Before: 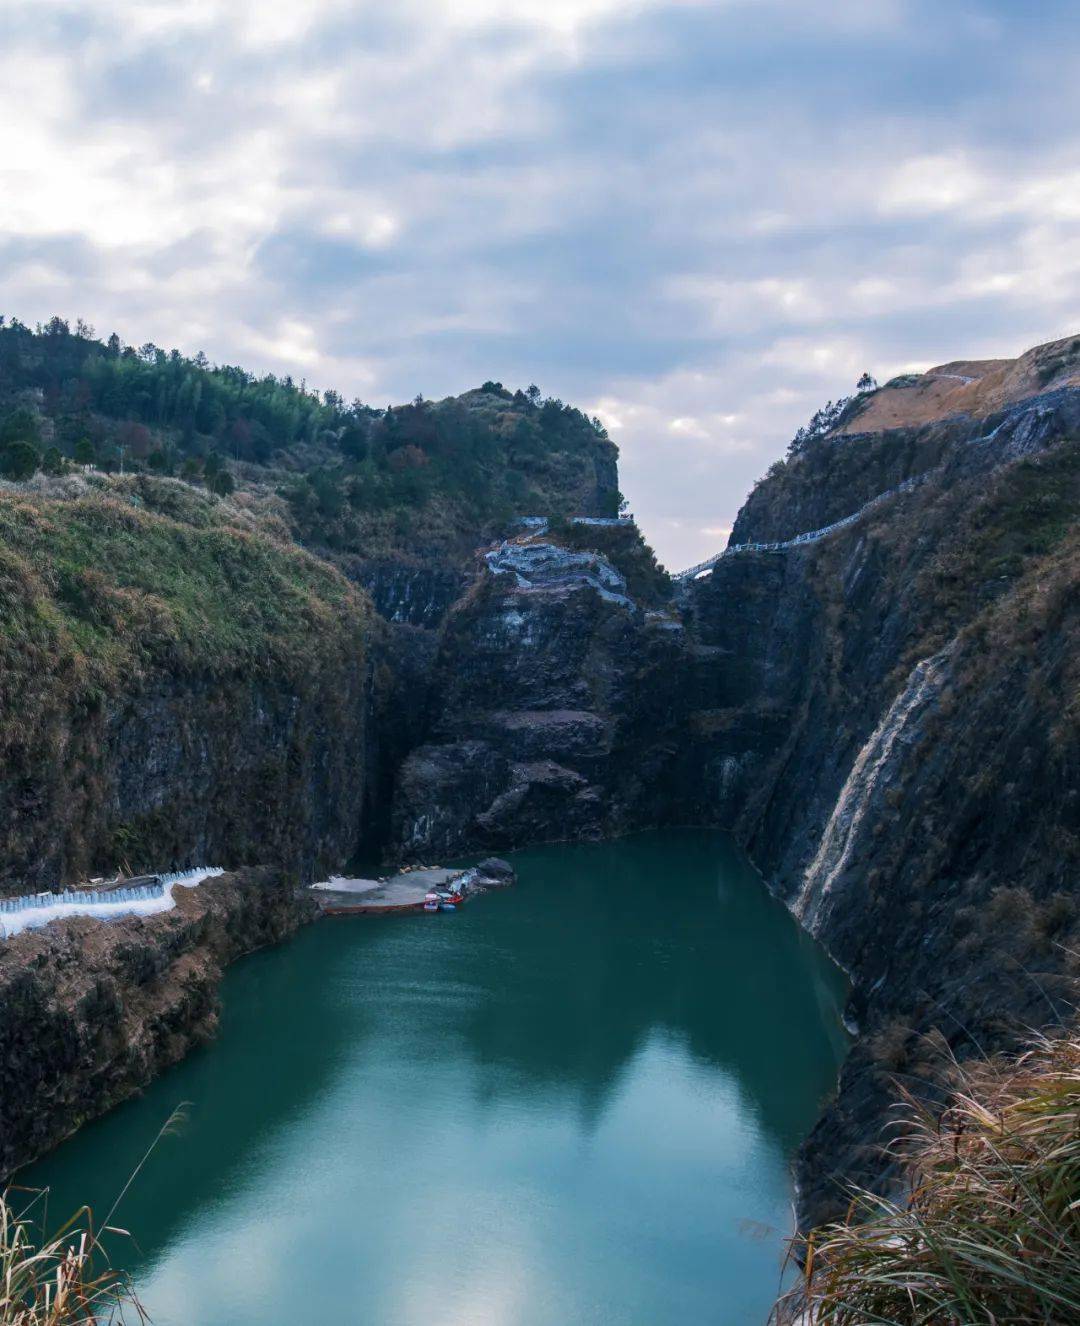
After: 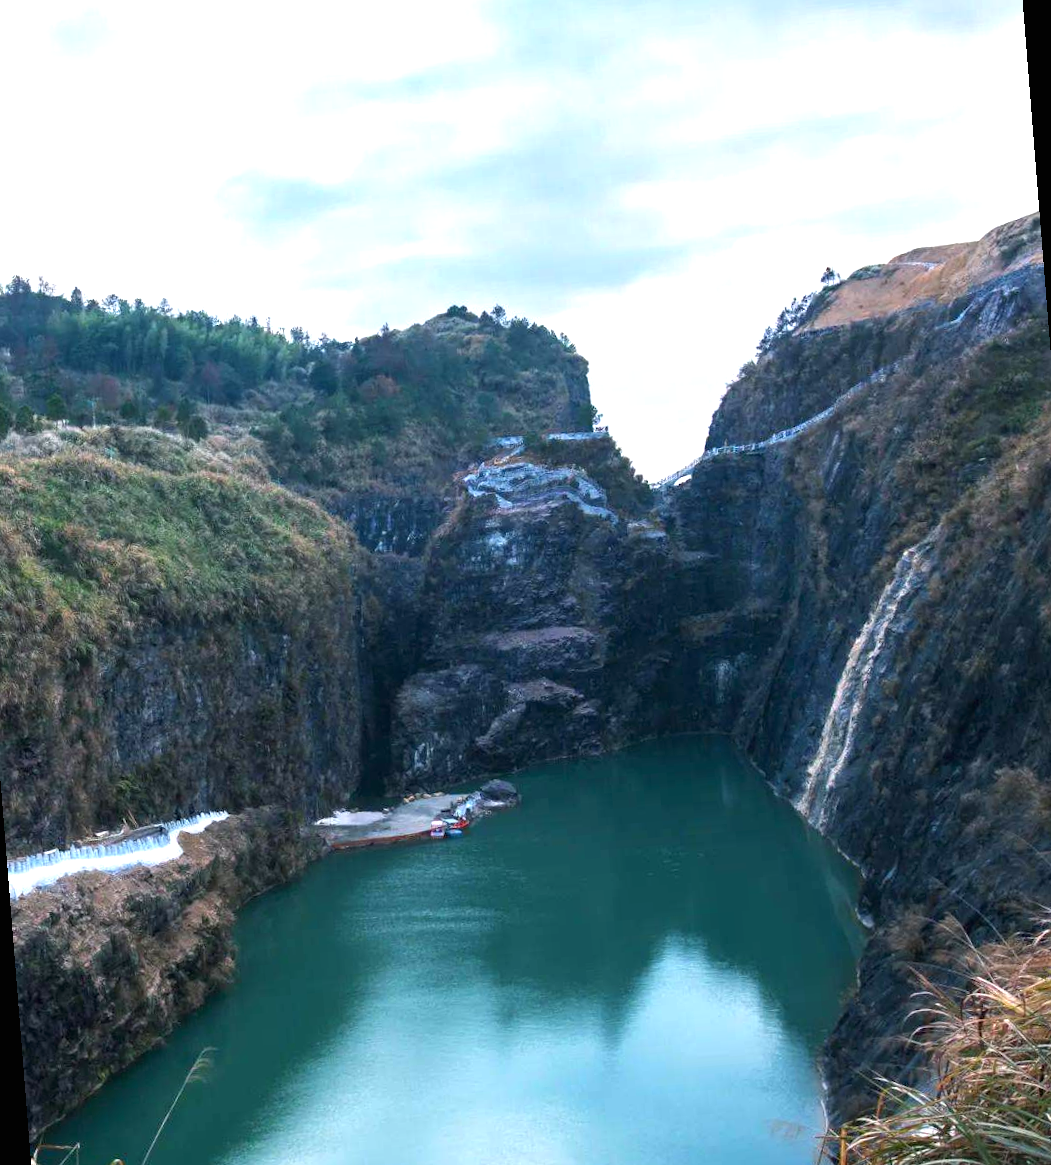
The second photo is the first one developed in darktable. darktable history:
rotate and perspective: rotation -4.57°, crop left 0.054, crop right 0.944, crop top 0.087, crop bottom 0.914
exposure: black level correction 0, exposure 1 EV, compensate exposure bias true, compensate highlight preservation false
